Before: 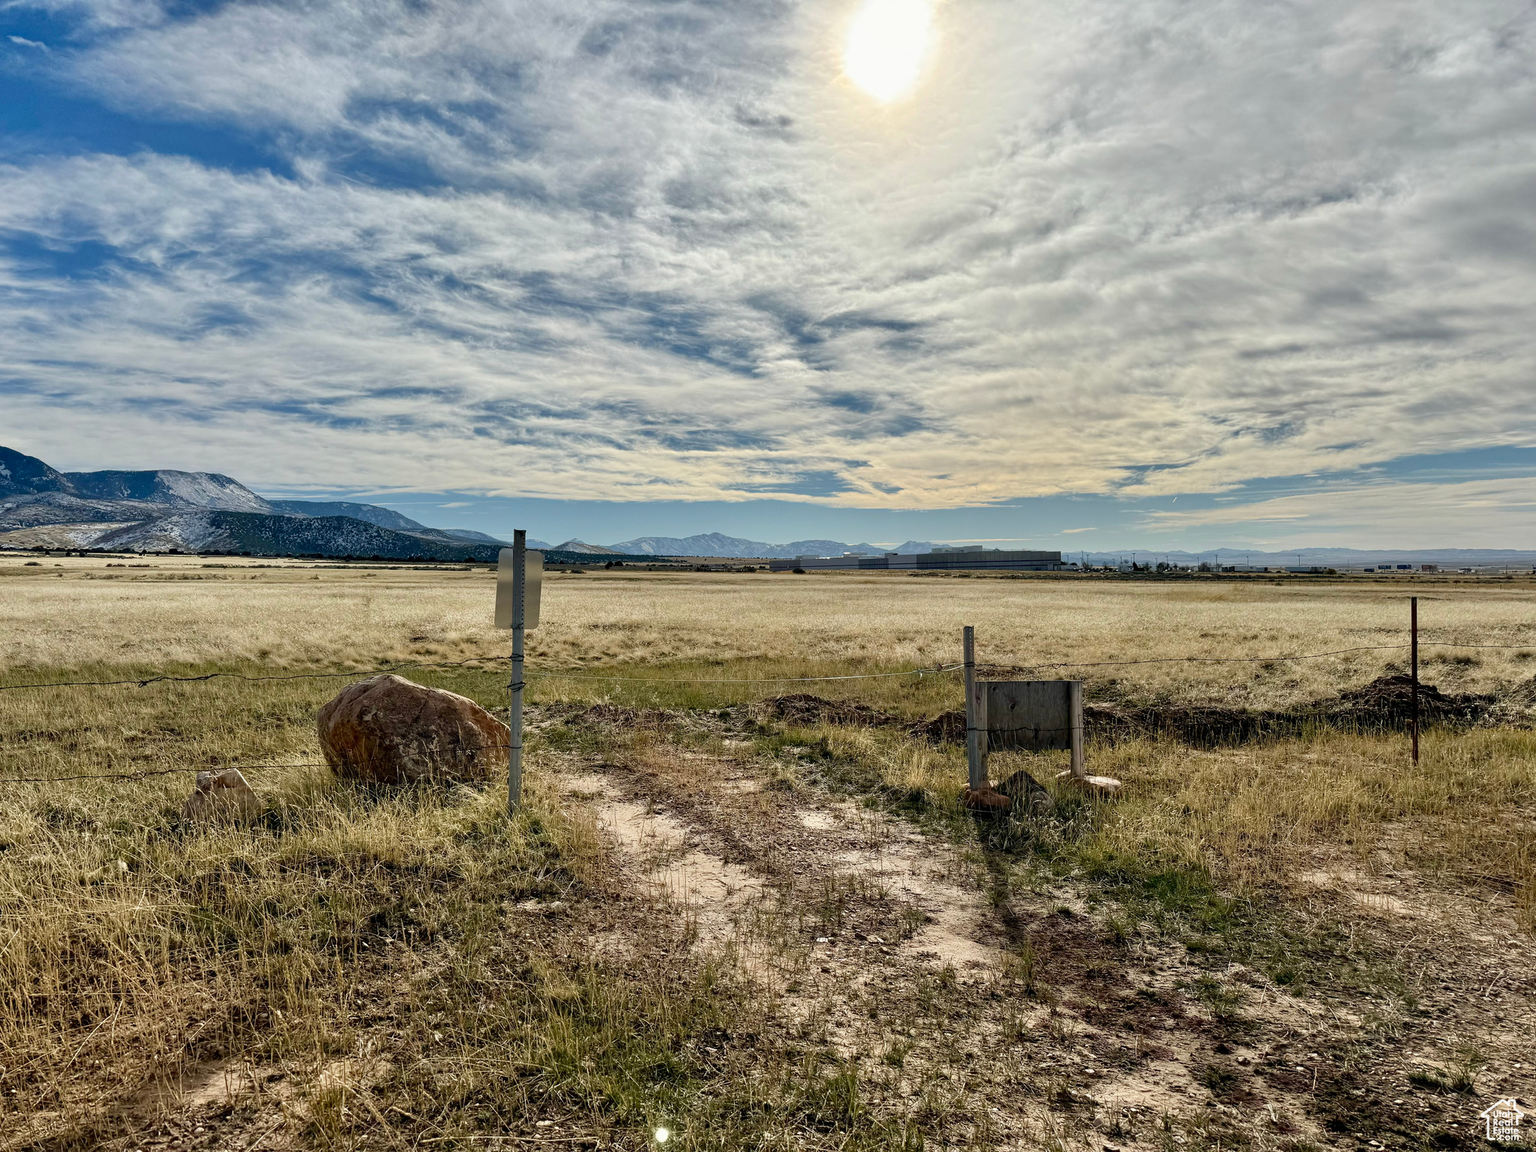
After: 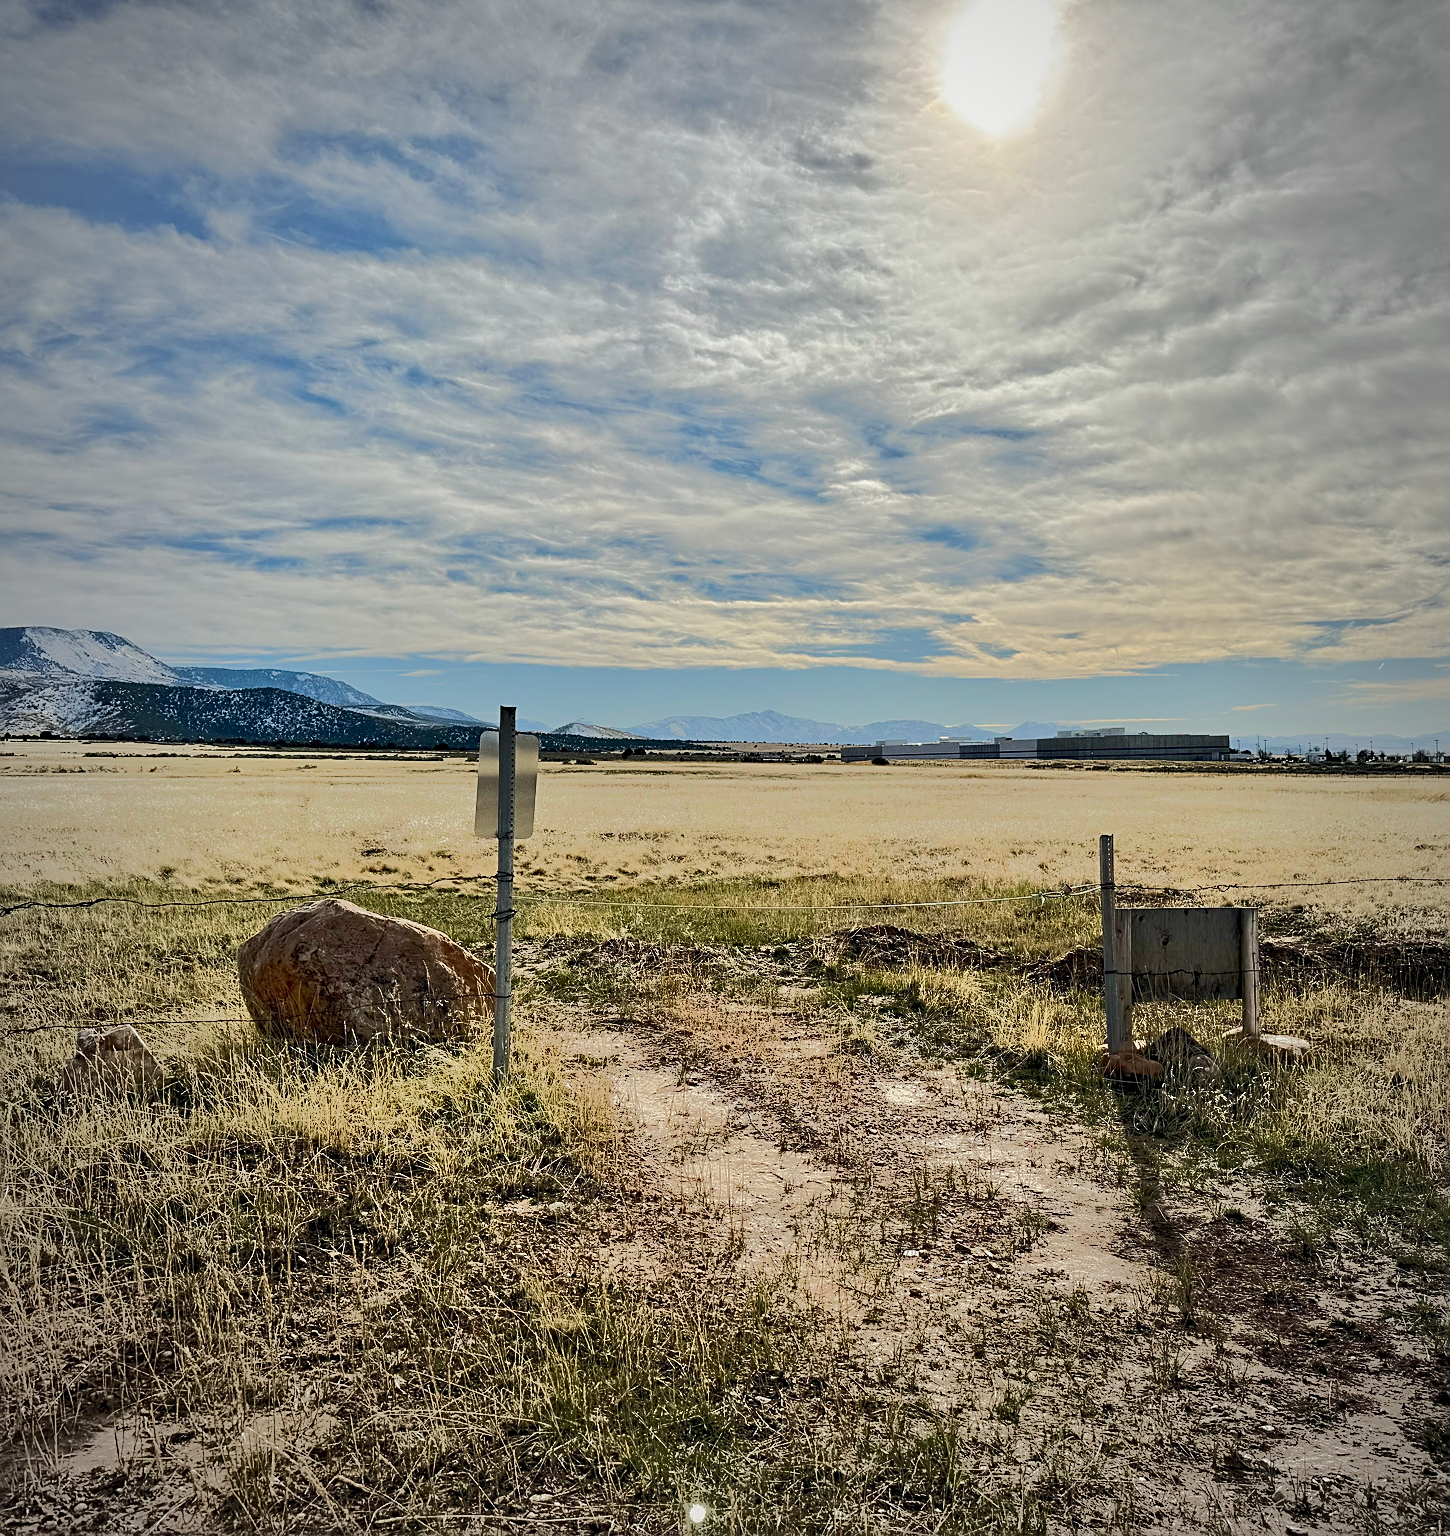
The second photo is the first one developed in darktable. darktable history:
sharpen: on, module defaults
vignetting: fall-off start 67.51%, fall-off radius 66.94%, automatic ratio true
tone equalizer: -7 EV -0.628 EV, -6 EV 0.991 EV, -5 EV -0.462 EV, -4 EV 0.463 EV, -3 EV 0.412 EV, -2 EV 0.165 EV, -1 EV -0.138 EV, +0 EV -0.414 EV, edges refinement/feathering 500, mask exposure compensation -1.57 EV, preserve details guided filter
crop and rotate: left 9.072%, right 20.1%
